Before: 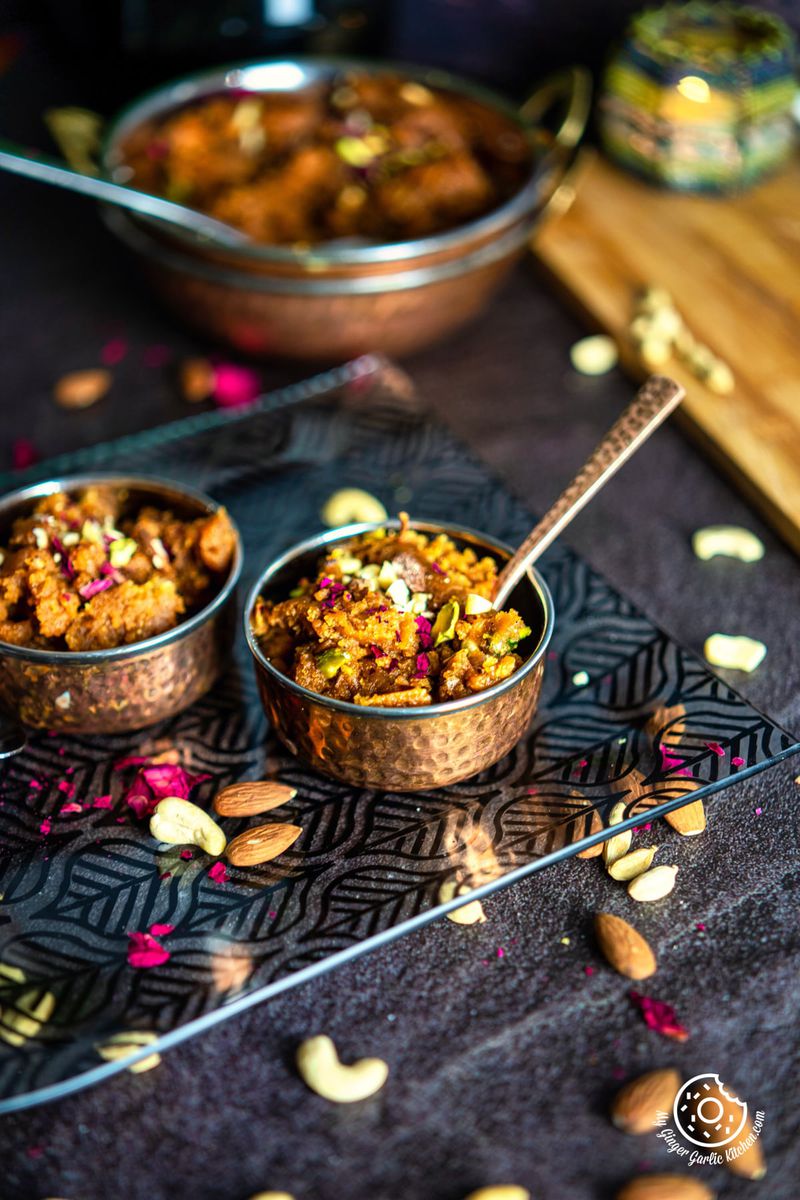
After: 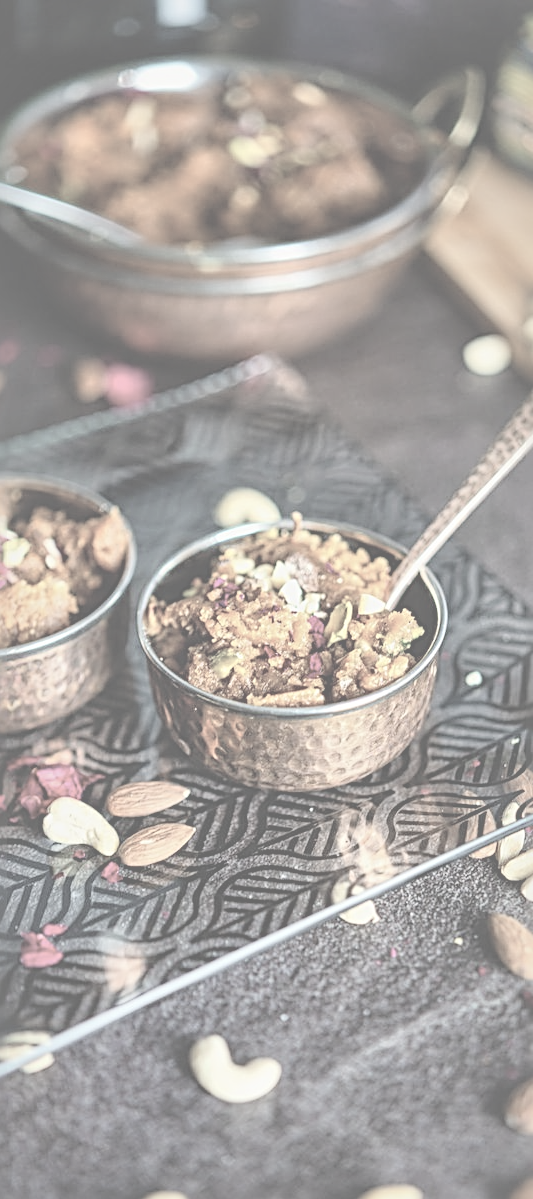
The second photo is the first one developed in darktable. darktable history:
contrast brightness saturation: contrast -0.32, brightness 0.75, saturation -0.78
crop and rotate: left 13.537%, right 19.796%
sharpen: radius 2.676, amount 0.669
local contrast: mode bilateral grid, contrast 20, coarseness 50, detail 144%, midtone range 0.2
exposure: black level correction -0.003, exposure 0.04 EV, compensate highlight preservation false
